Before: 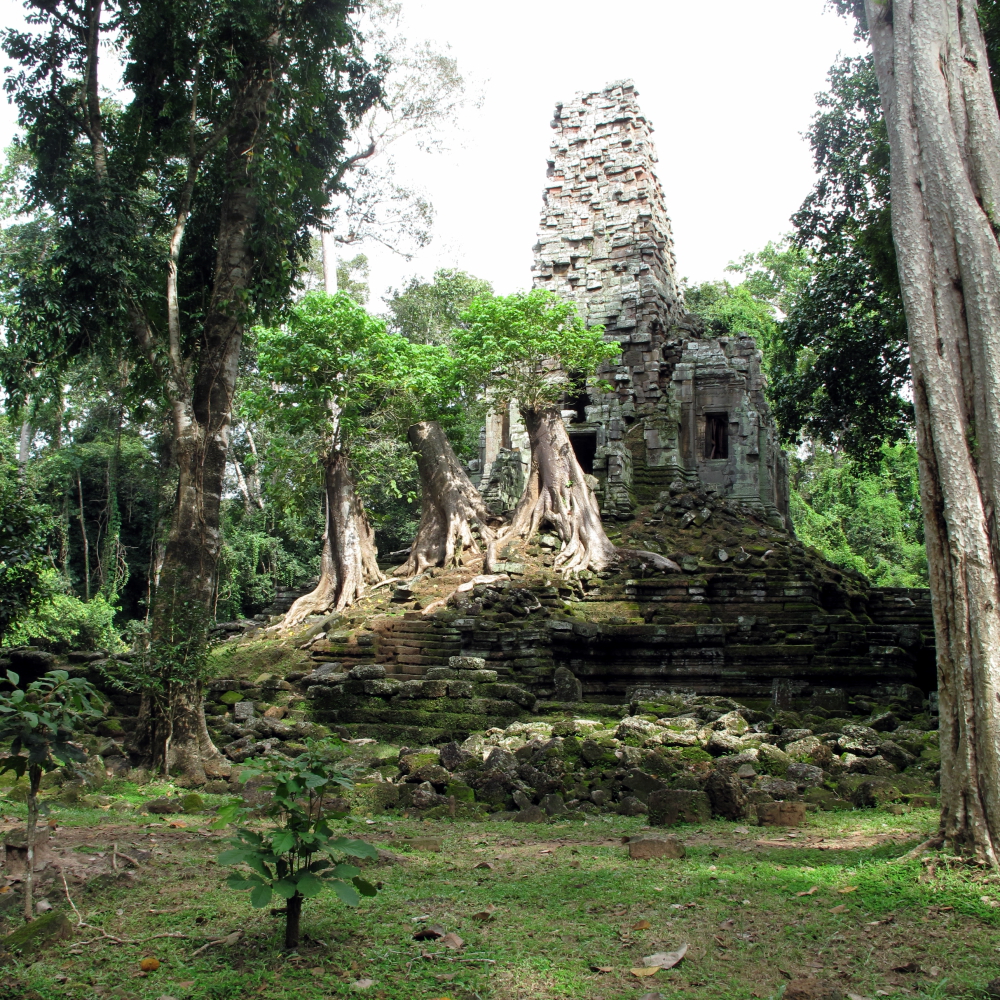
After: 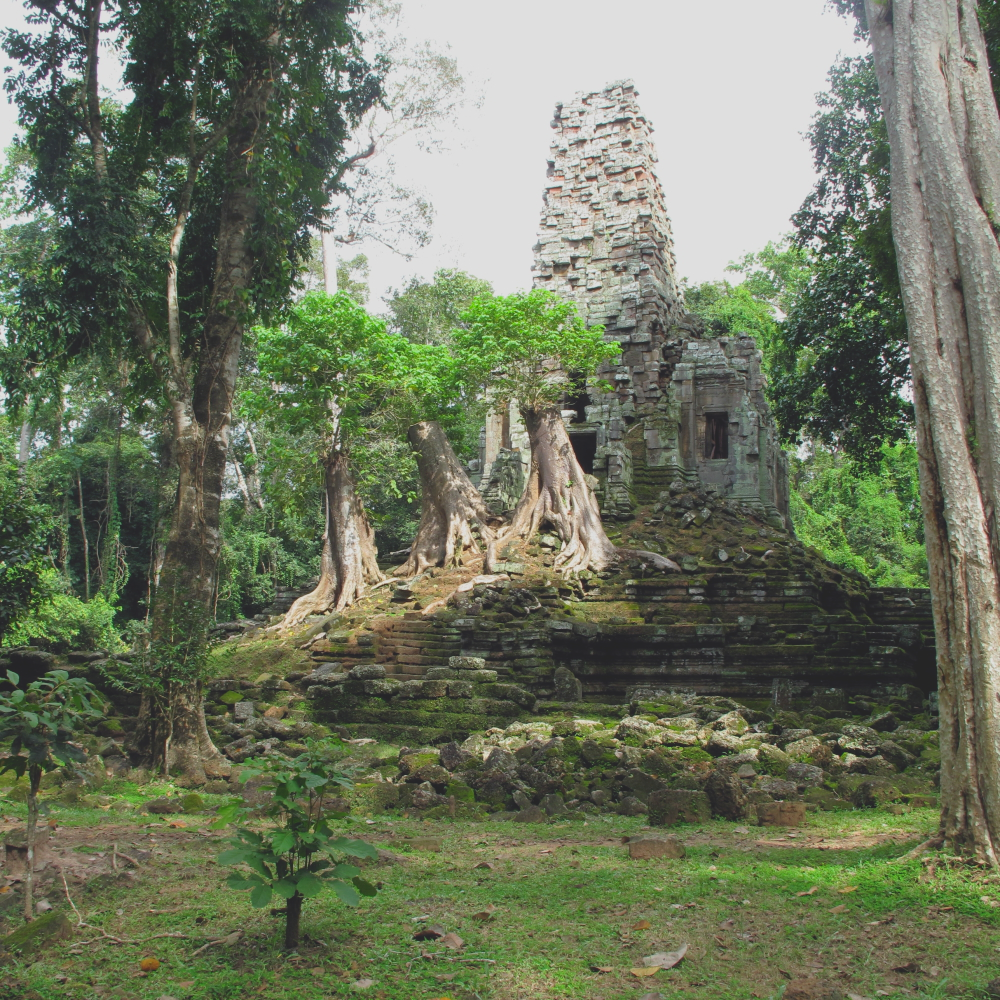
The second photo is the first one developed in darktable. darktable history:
exposure: exposure 0.202 EV, compensate highlight preservation false
contrast brightness saturation: contrast -0.296
